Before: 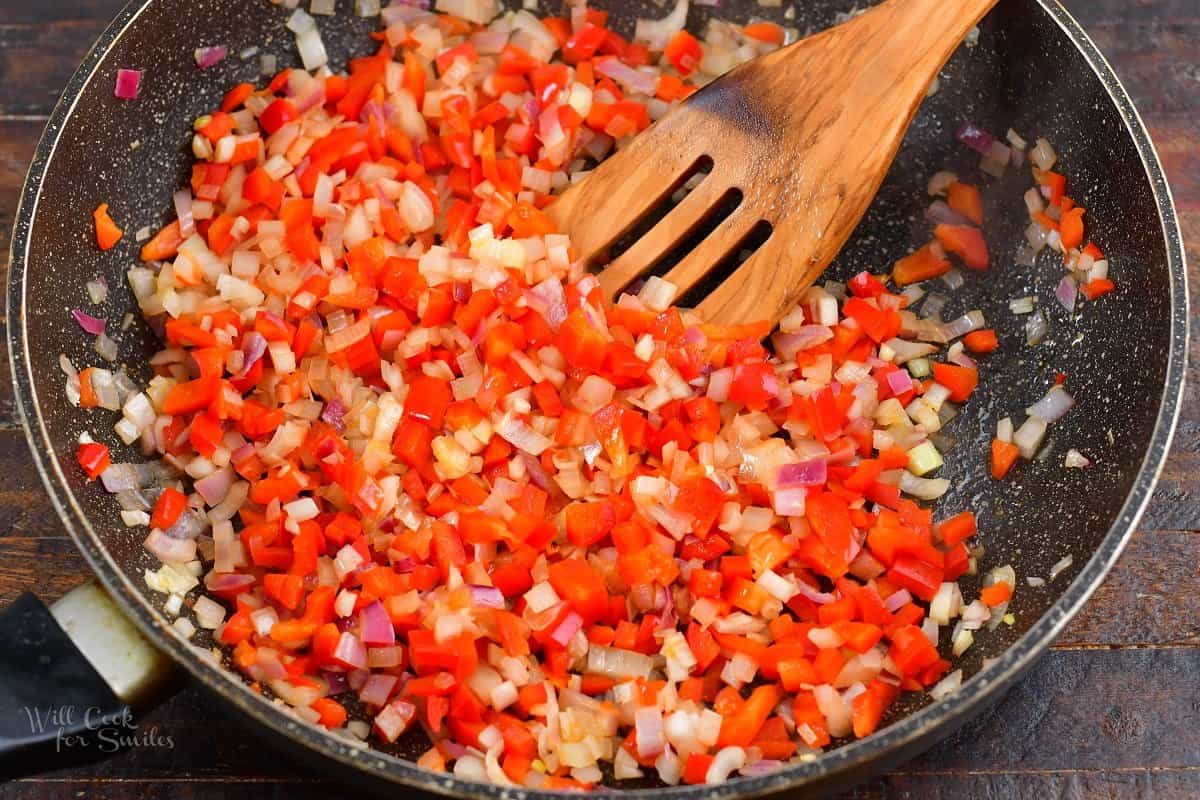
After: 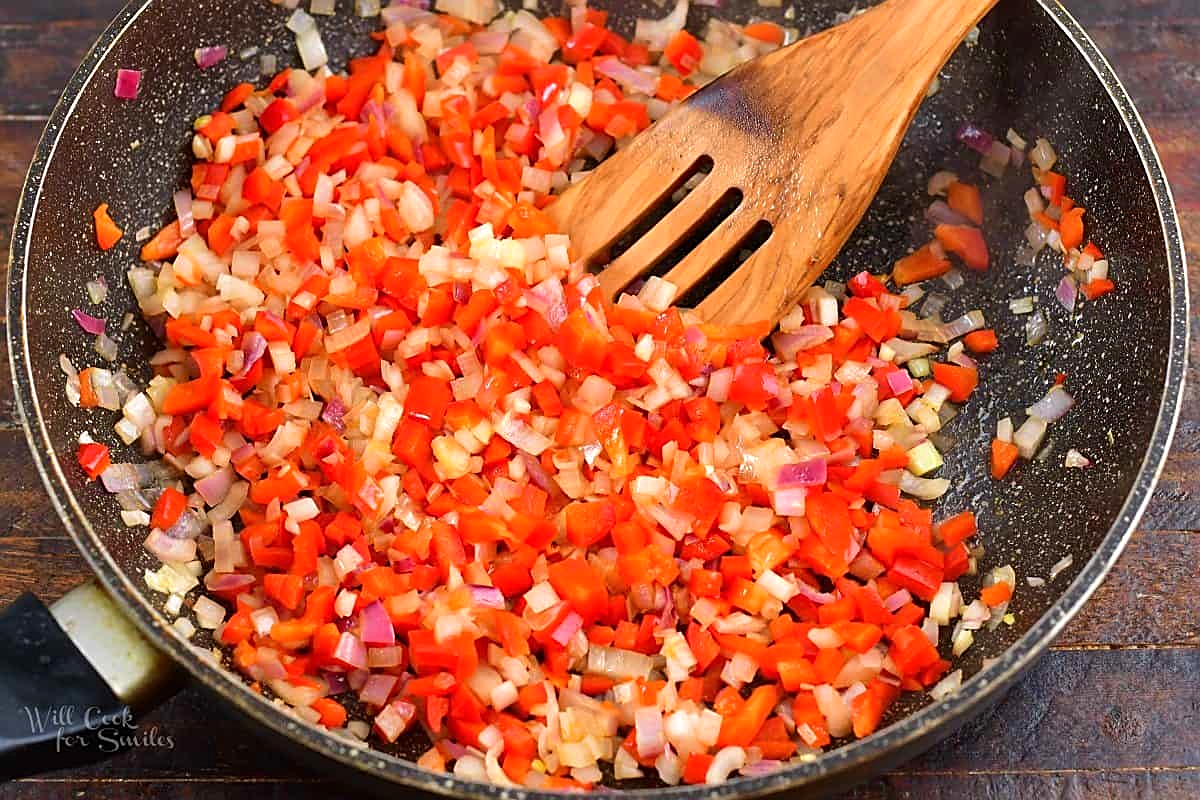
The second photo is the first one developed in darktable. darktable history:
exposure: exposure 0.197 EV, compensate highlight preservation false
sharpen: on, module defaults
velvia: on, module defaults
